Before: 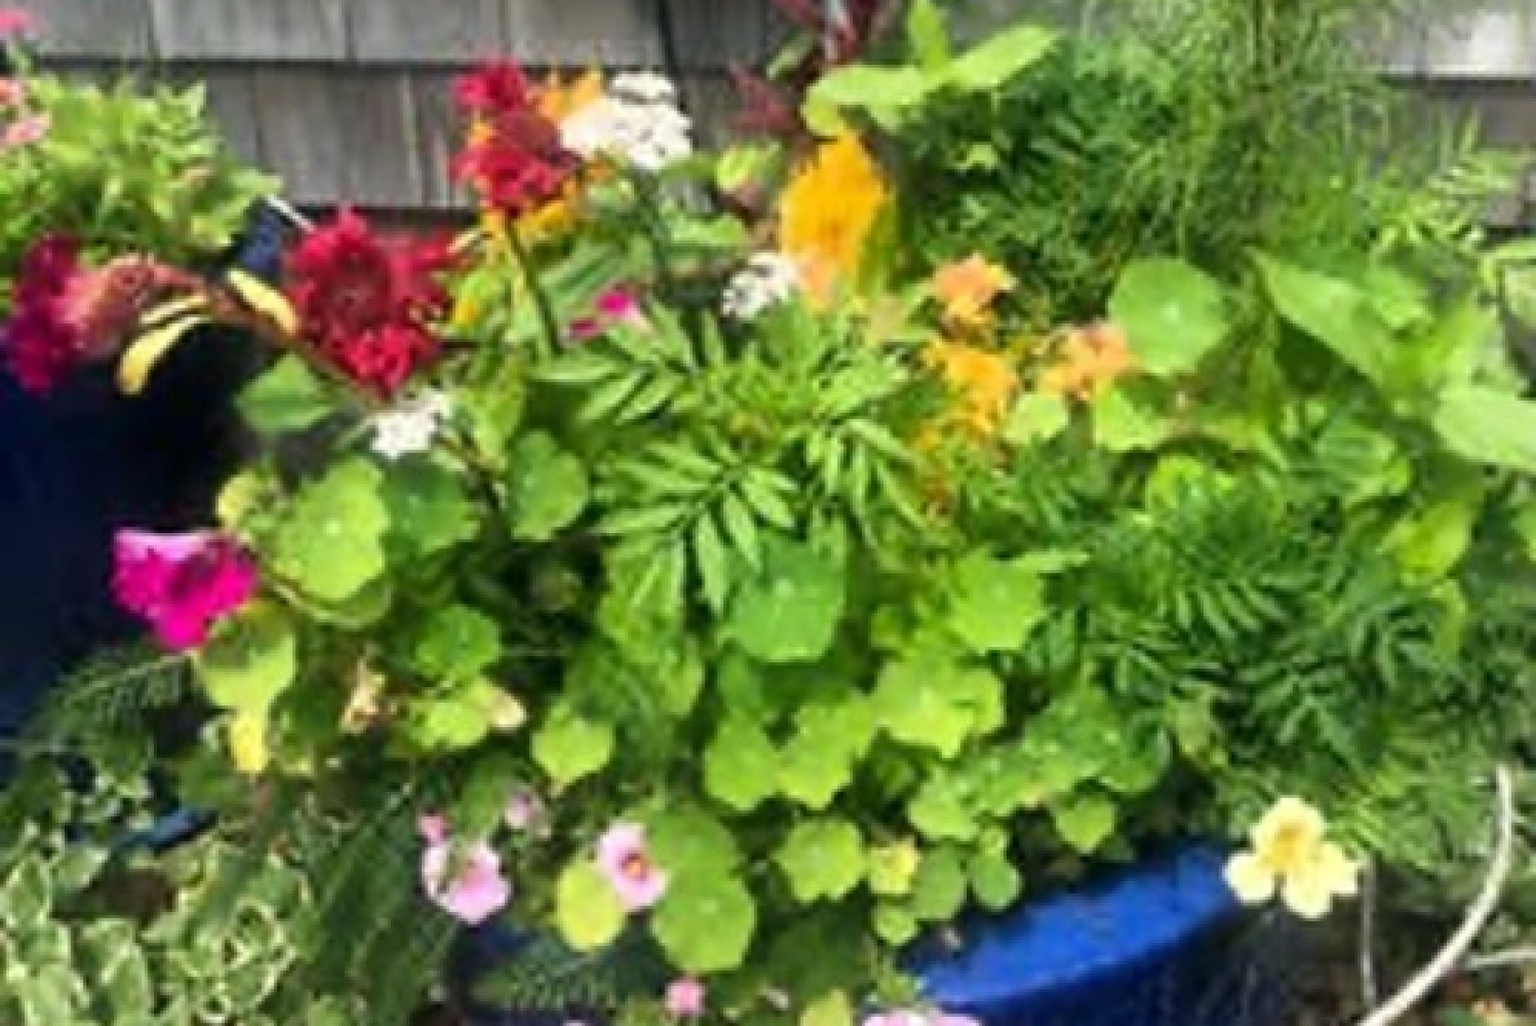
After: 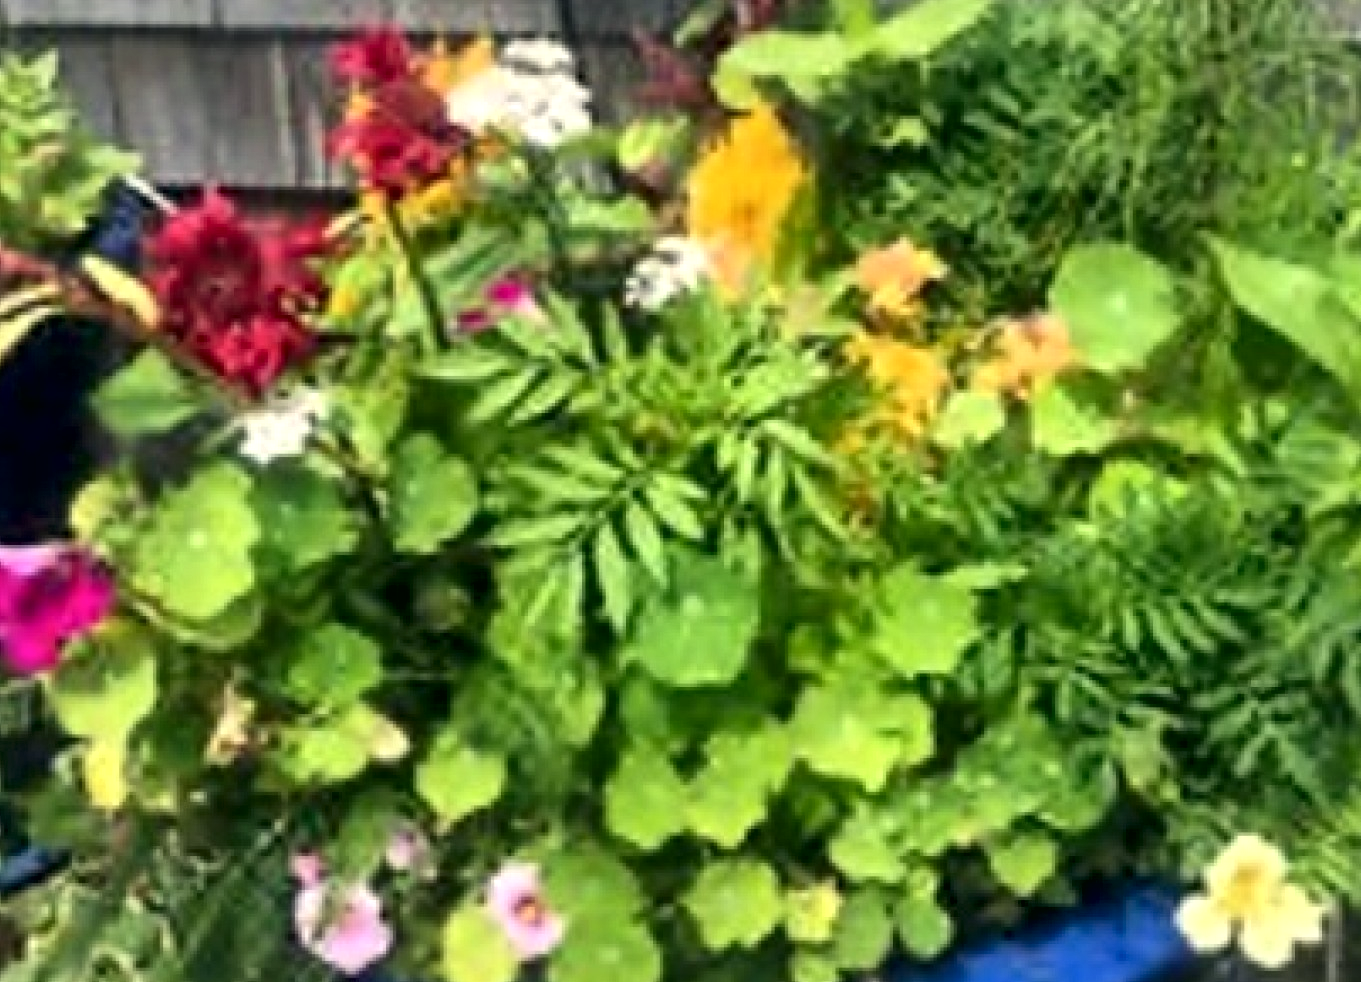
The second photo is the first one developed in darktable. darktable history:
crop: left 9.981%, top 3.58%, right 9.256%, bottom 9.188%
color correction: highlights a* 0.384, highlights b* 2.68, shadows a* -0.747, shadows b* -4.04
local contrast: mode bilateral grid, contrast 25, coarseness 60, detail 151%, midtone range 0.2
